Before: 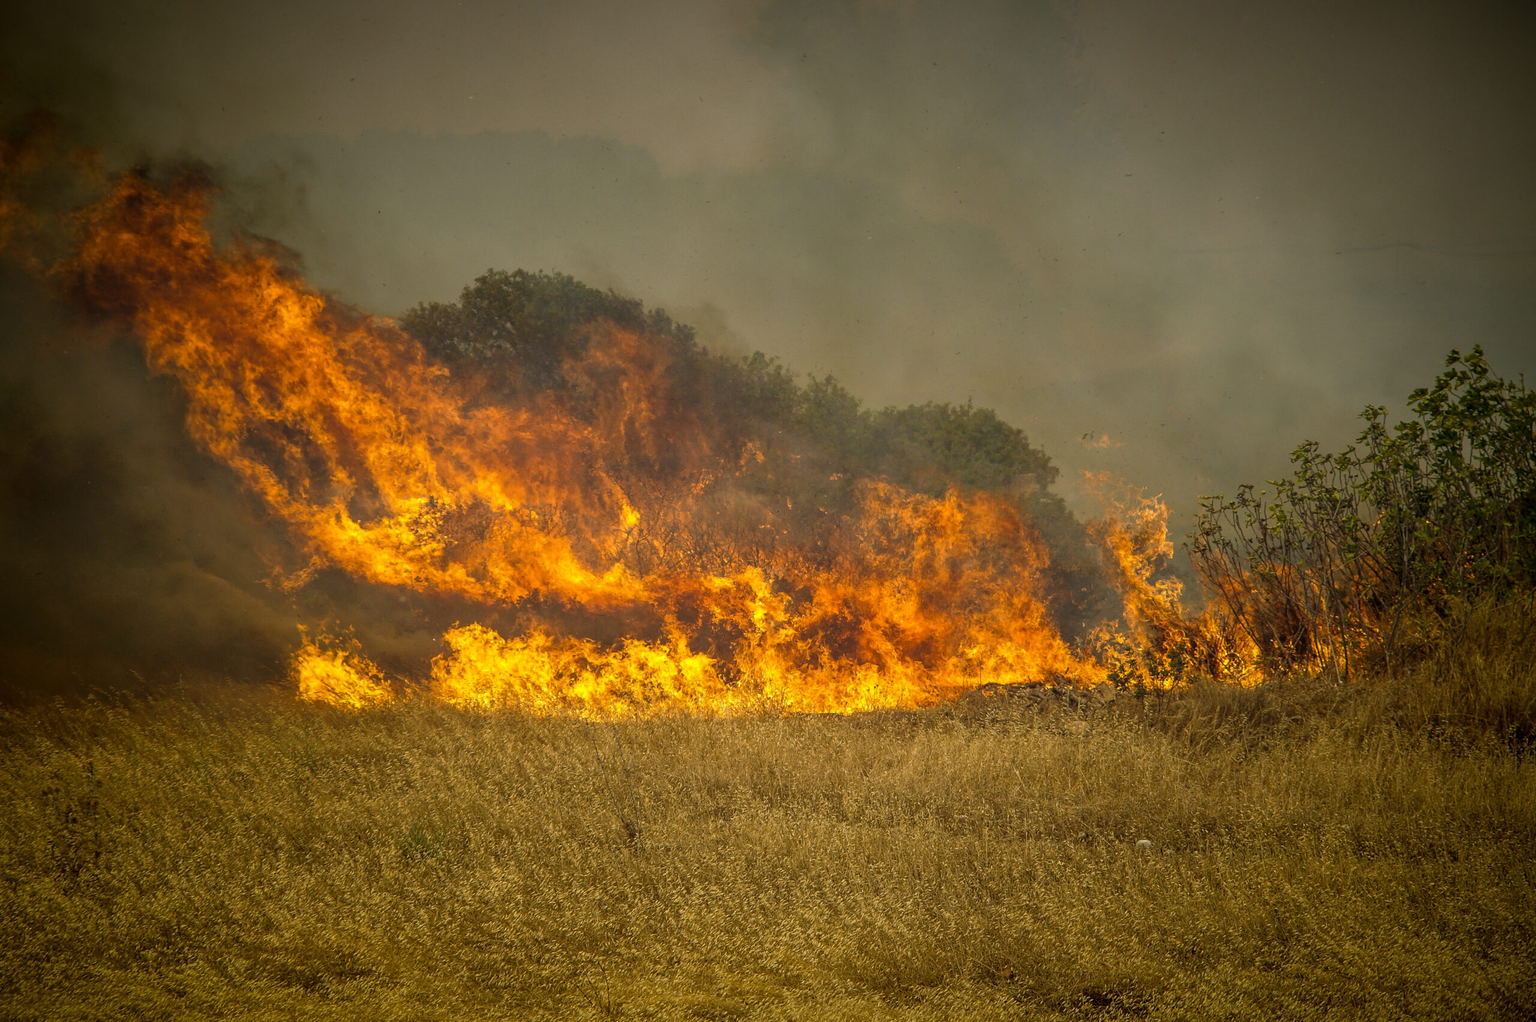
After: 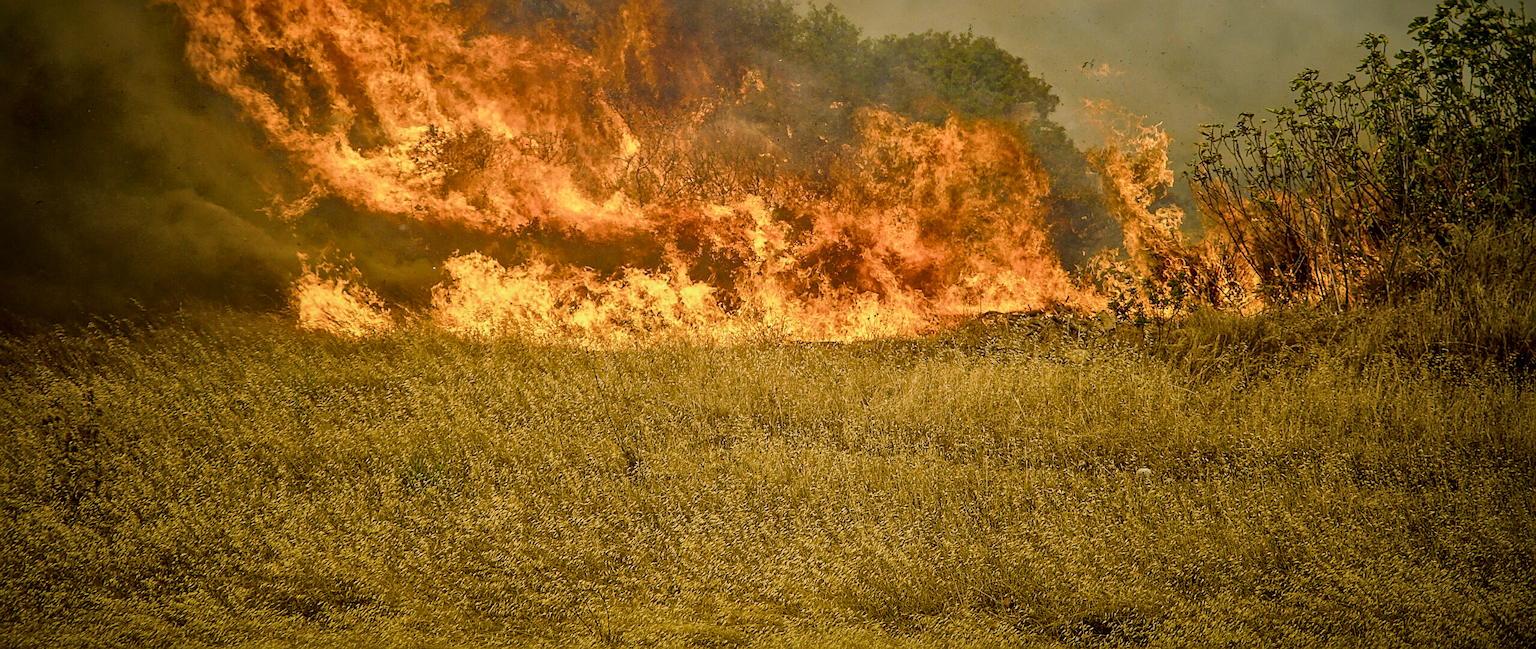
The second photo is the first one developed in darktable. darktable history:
crop and rotate: top 36.435%
contrast equalizer: octaves 7, y [[0.6 ×6], [0.55 ×6], [0 ×6], [0 ×6], [0 ×6]], mix -0.3
tone equalizer: on, module defaults
color balance rgb: perceptual saturation grading › global saturation 25%, perceptual saturation grading › highlights -50%, perceptual saturation grading › shadows 30%, perceptual brilliance grading › global brilliance 12%, global vibrance 20%
filmic rgb: black relative exposure -16 EV, white relative exposure 6.12 EV, hardness 5.22
color correction: saturation 0.98
sharpen: on, module defaults
local contrast: mode bilateral grid, contrast 20, coarseness 50, detail 159%, midtone range 0.2
